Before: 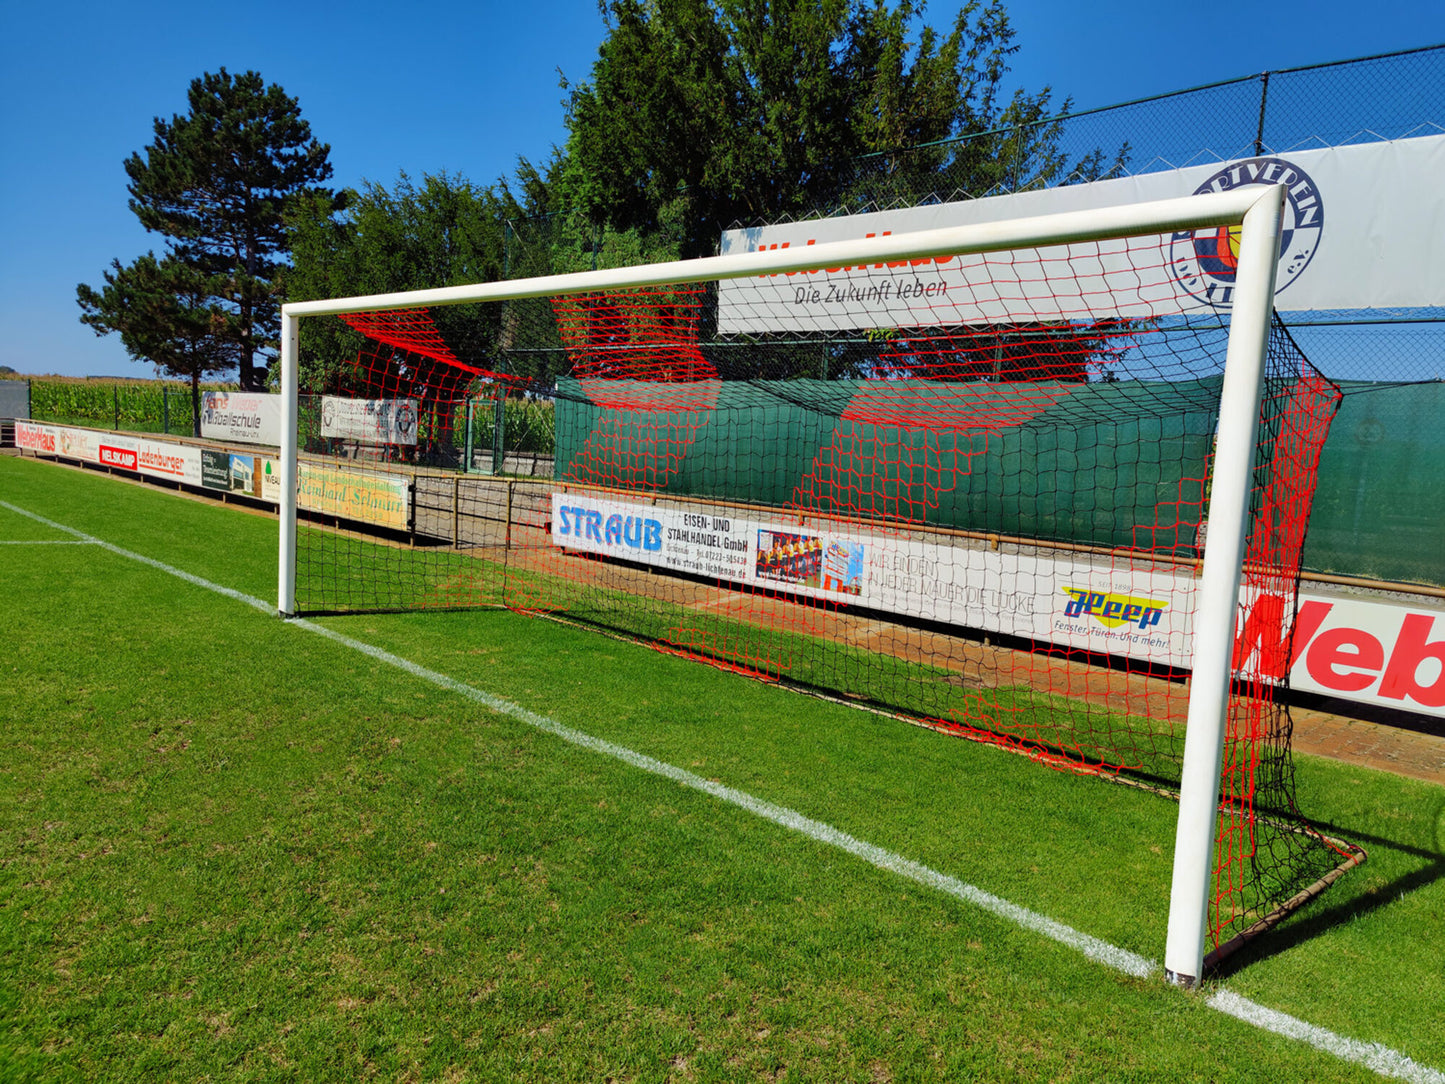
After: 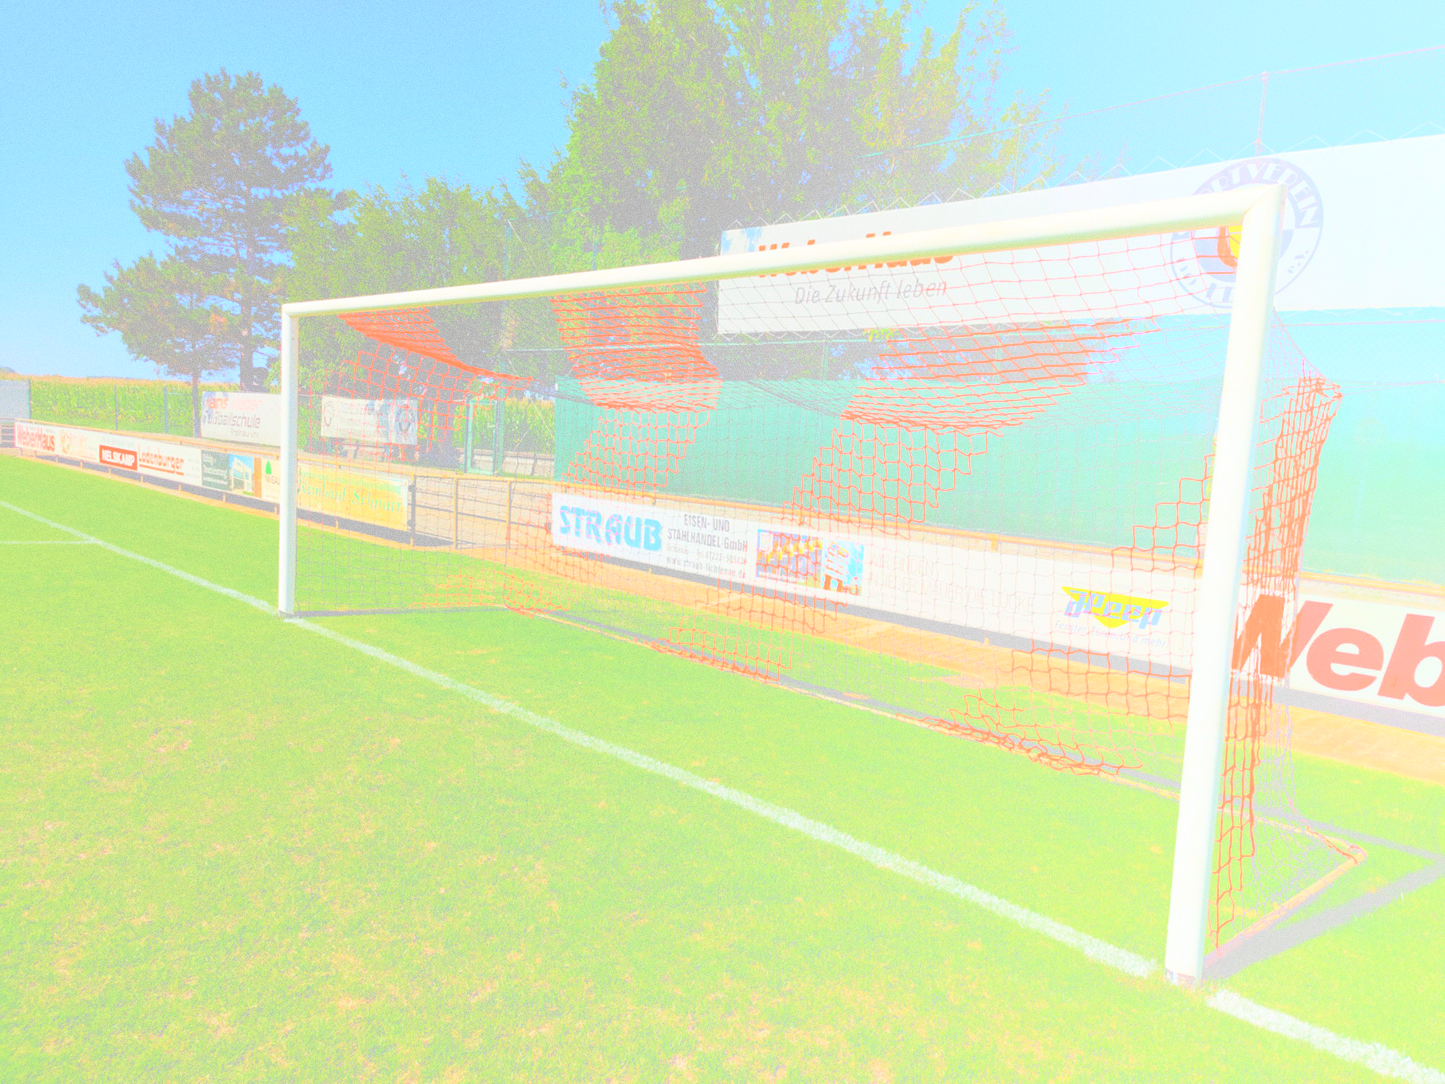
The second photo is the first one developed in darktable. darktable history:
bloom: size 85%, threshold 5%, strength 85%
grain: coarseness 0.09 ISO
